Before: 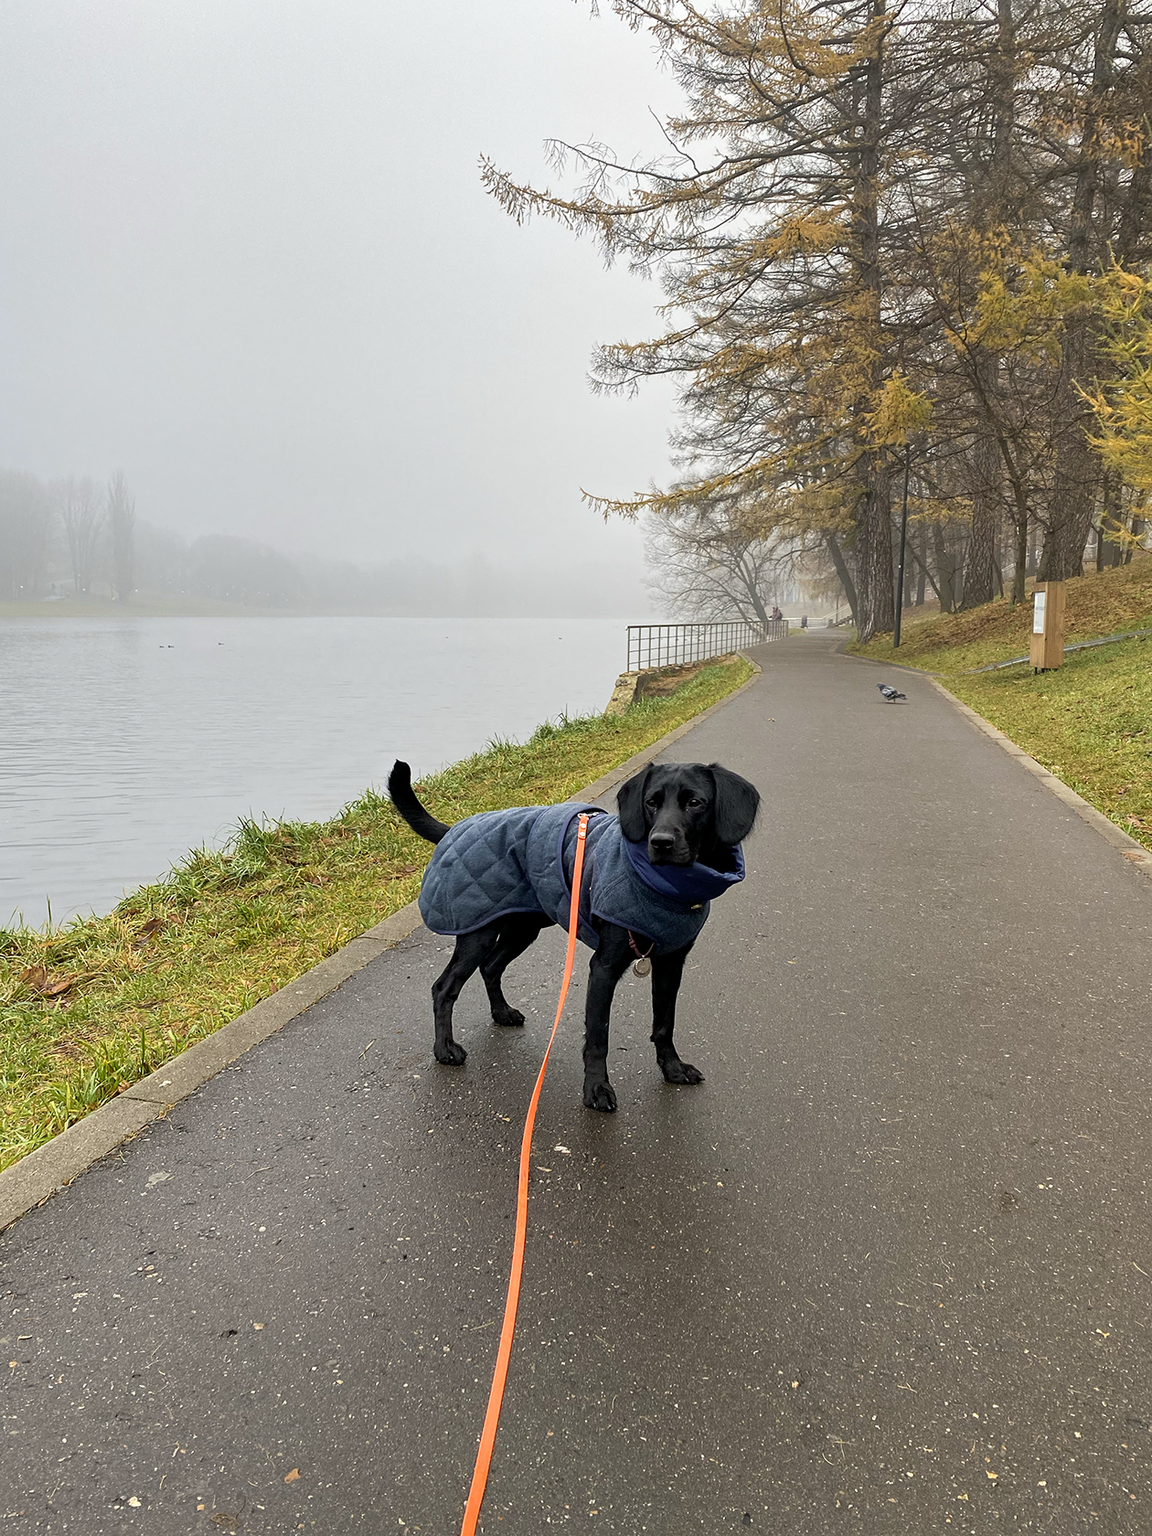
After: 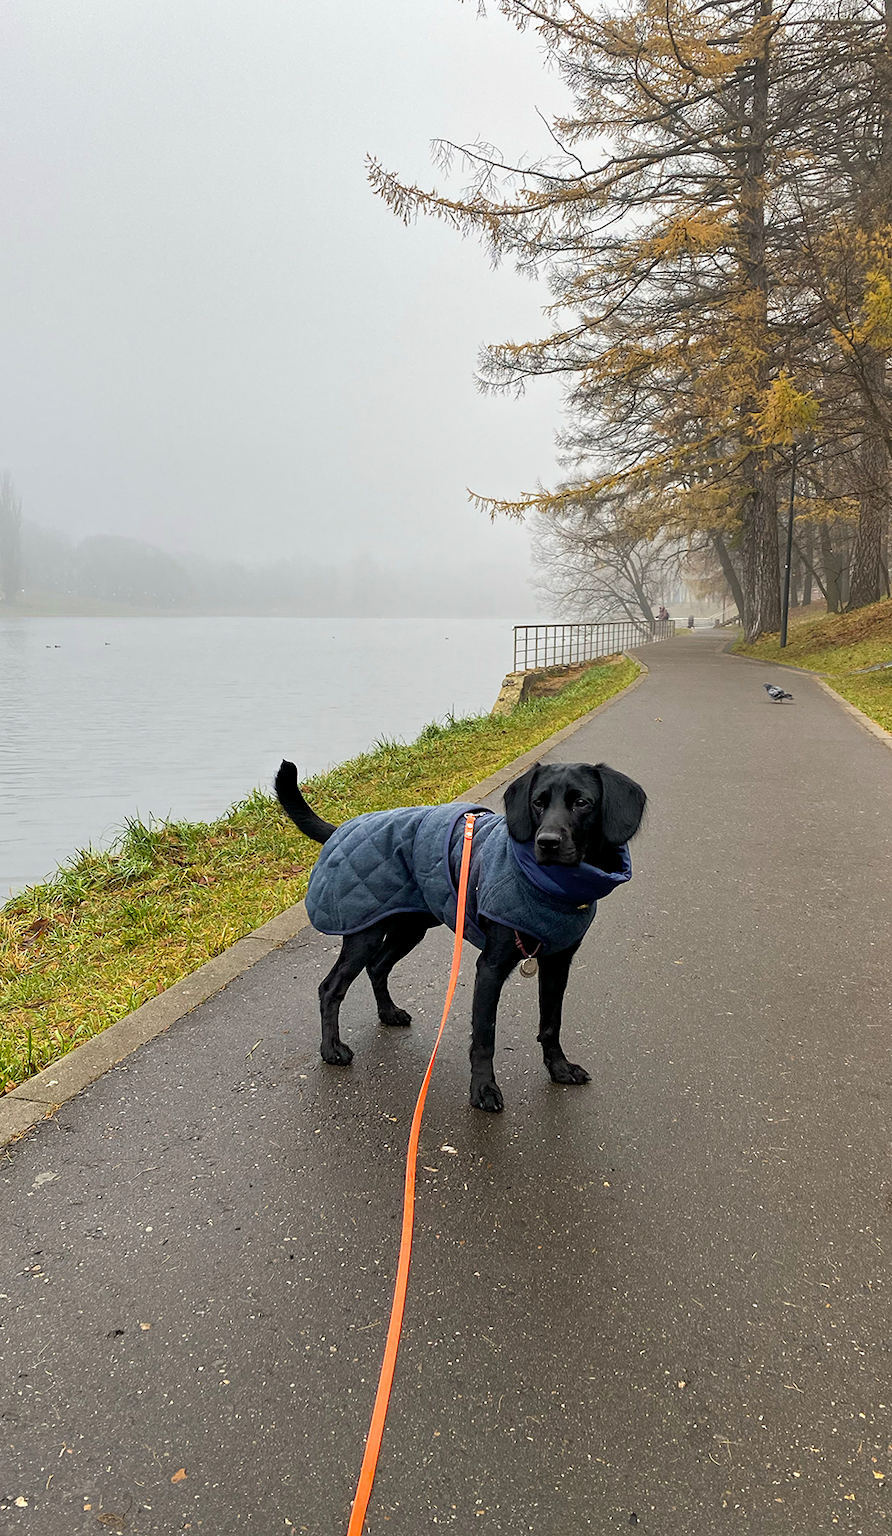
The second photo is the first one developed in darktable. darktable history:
crop: left 9.89%, right 12.638%
